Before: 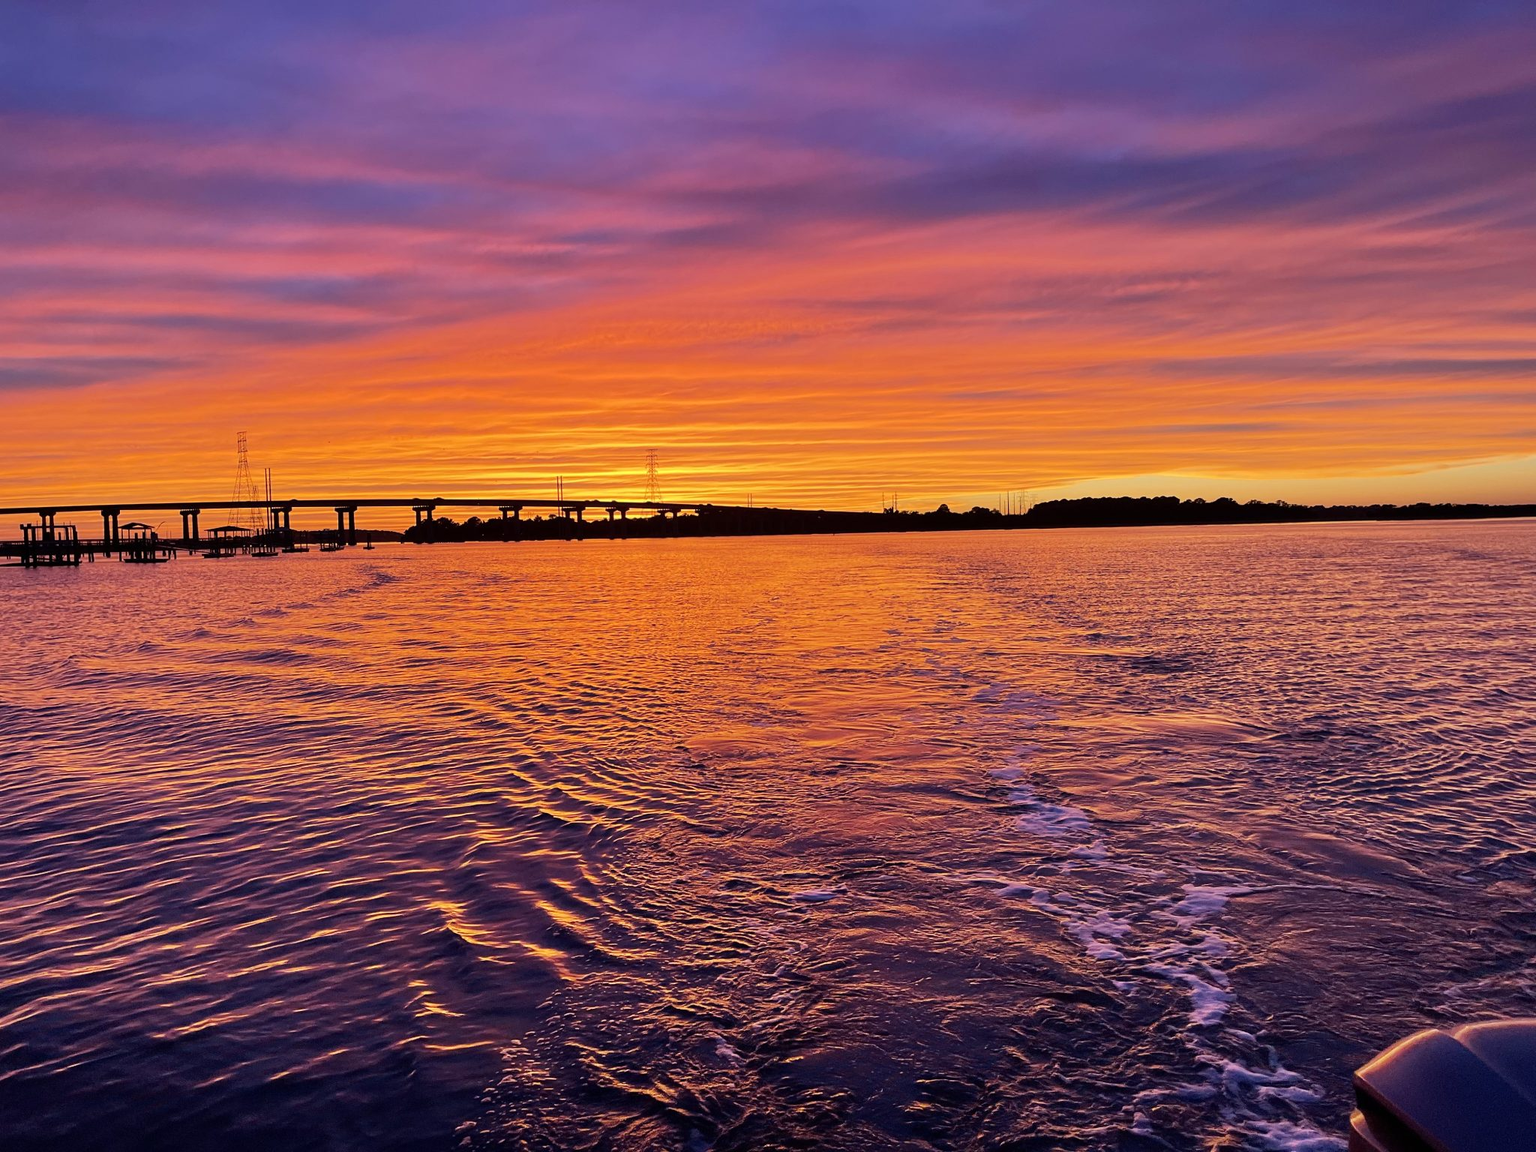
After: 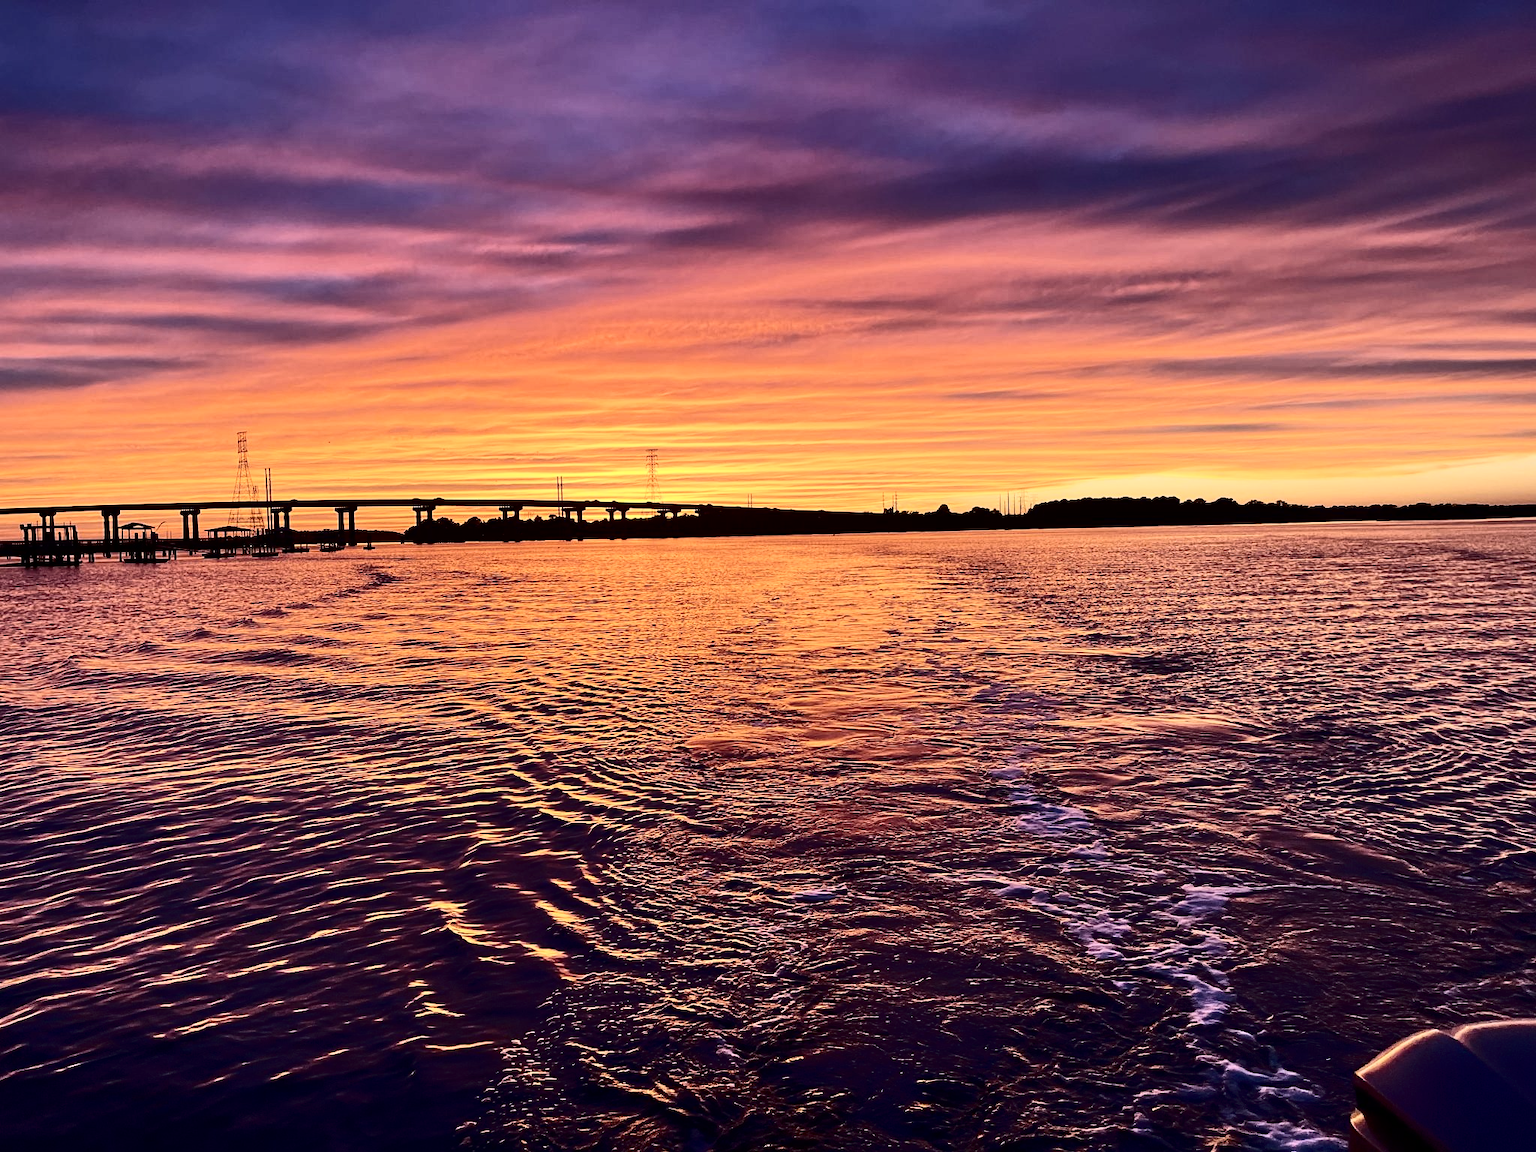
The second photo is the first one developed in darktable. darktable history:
contrast brightness saturation: contrast 0.494, saturation -0.095
